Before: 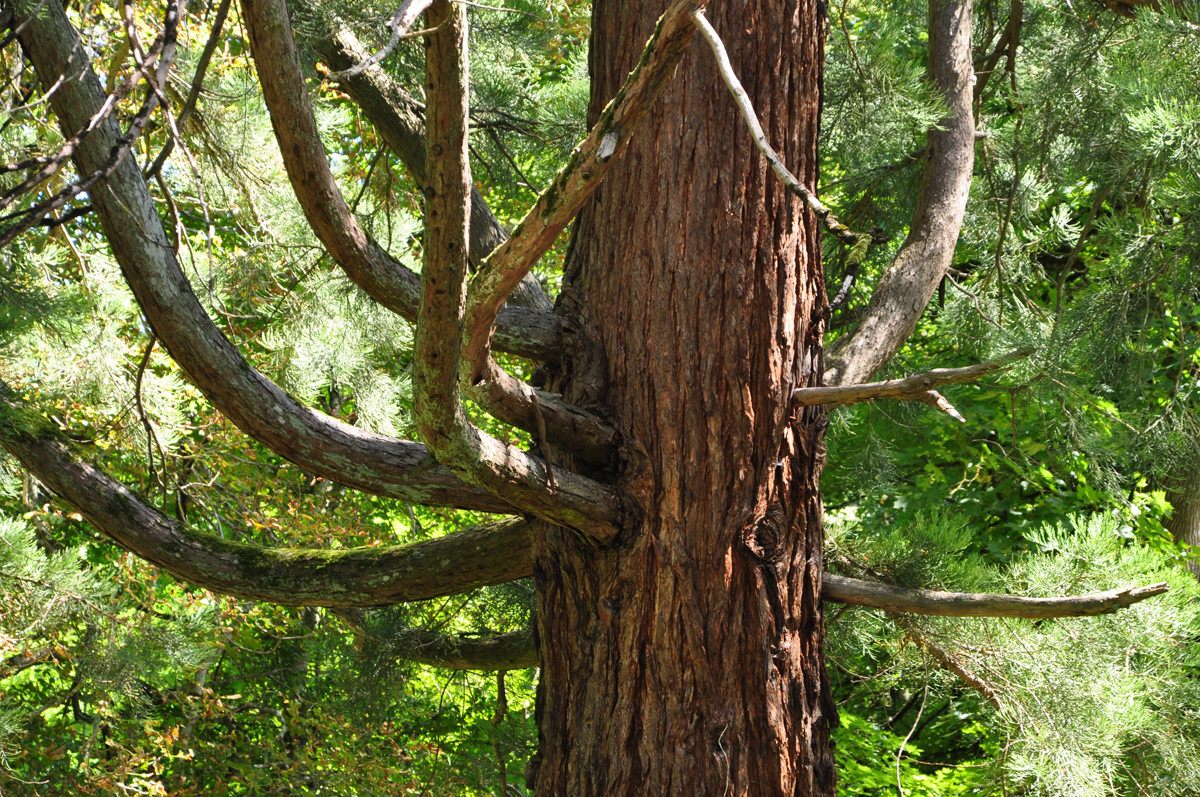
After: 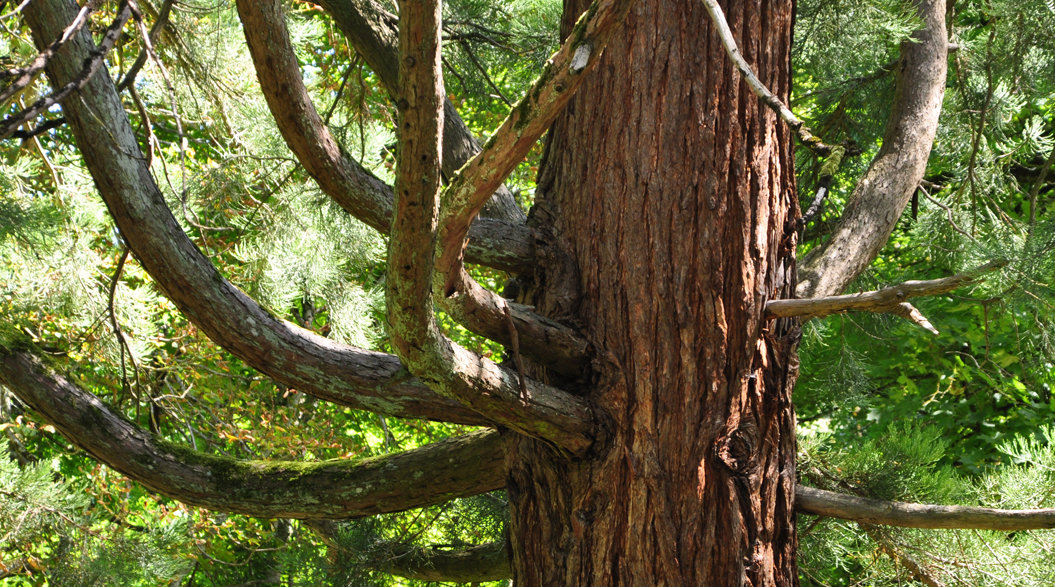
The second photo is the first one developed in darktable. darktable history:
tone equalizer: edges refinement/feathering 500, mask exposure compensation -1.57 EV, preserve details no
vignetting: fall-off start 116.55%, fall-off radius 59.34%, brightness -0.177, saturation -0.293
crop and rotate: left 2.328%, top 11.165%, right 9.746%, bottom 15.094%
